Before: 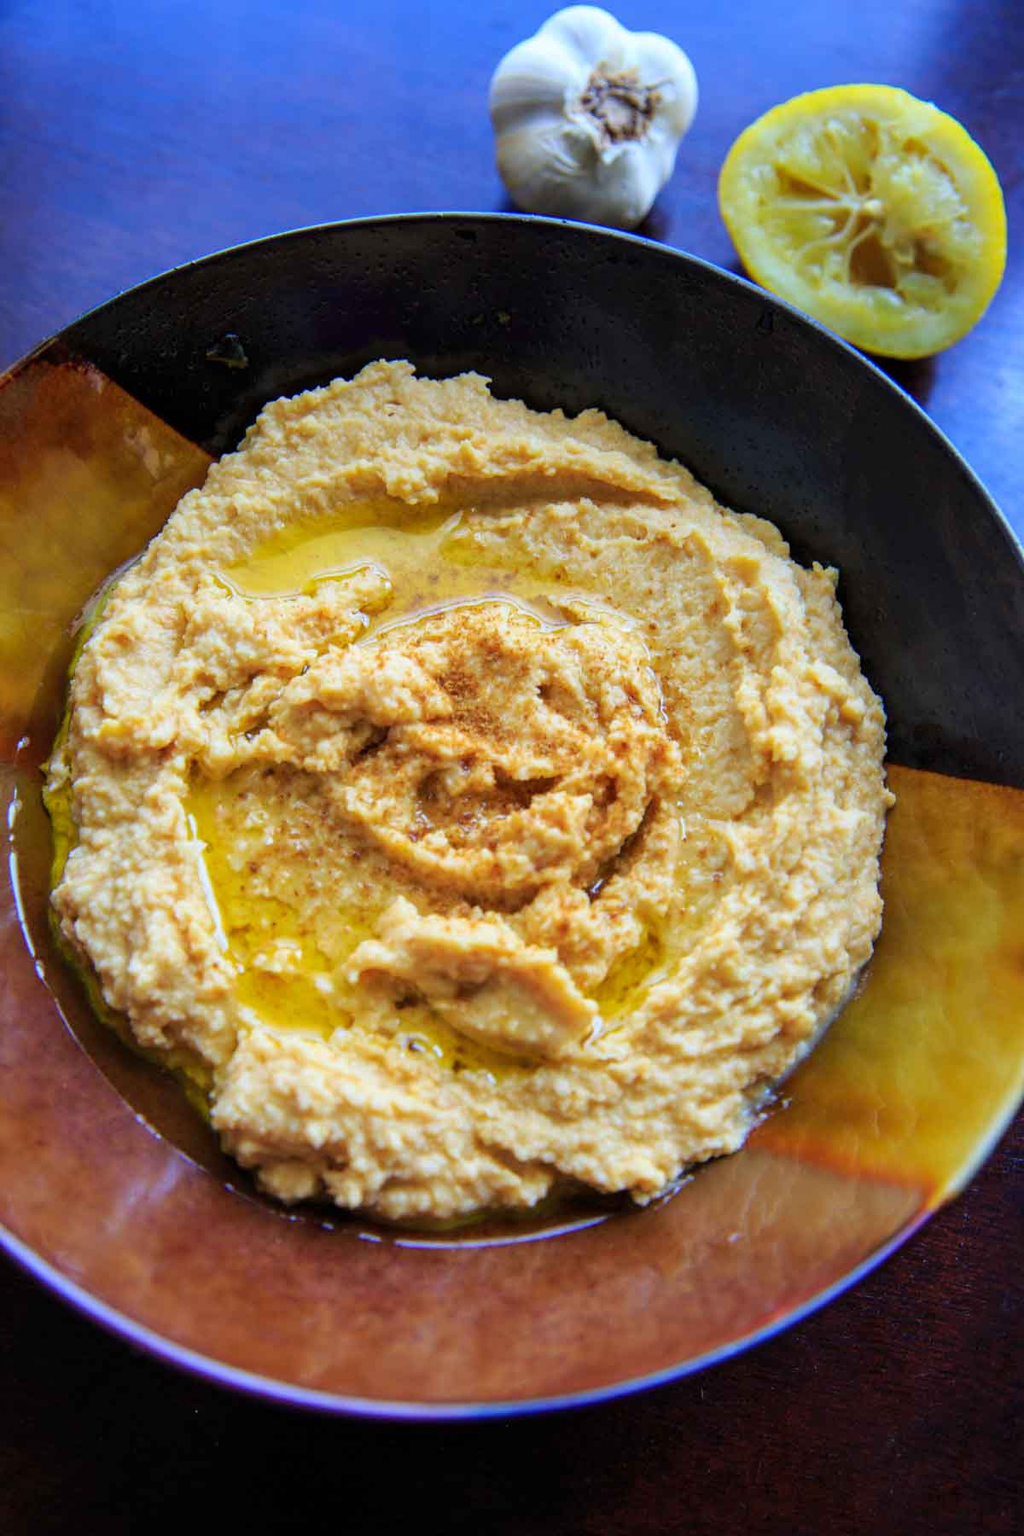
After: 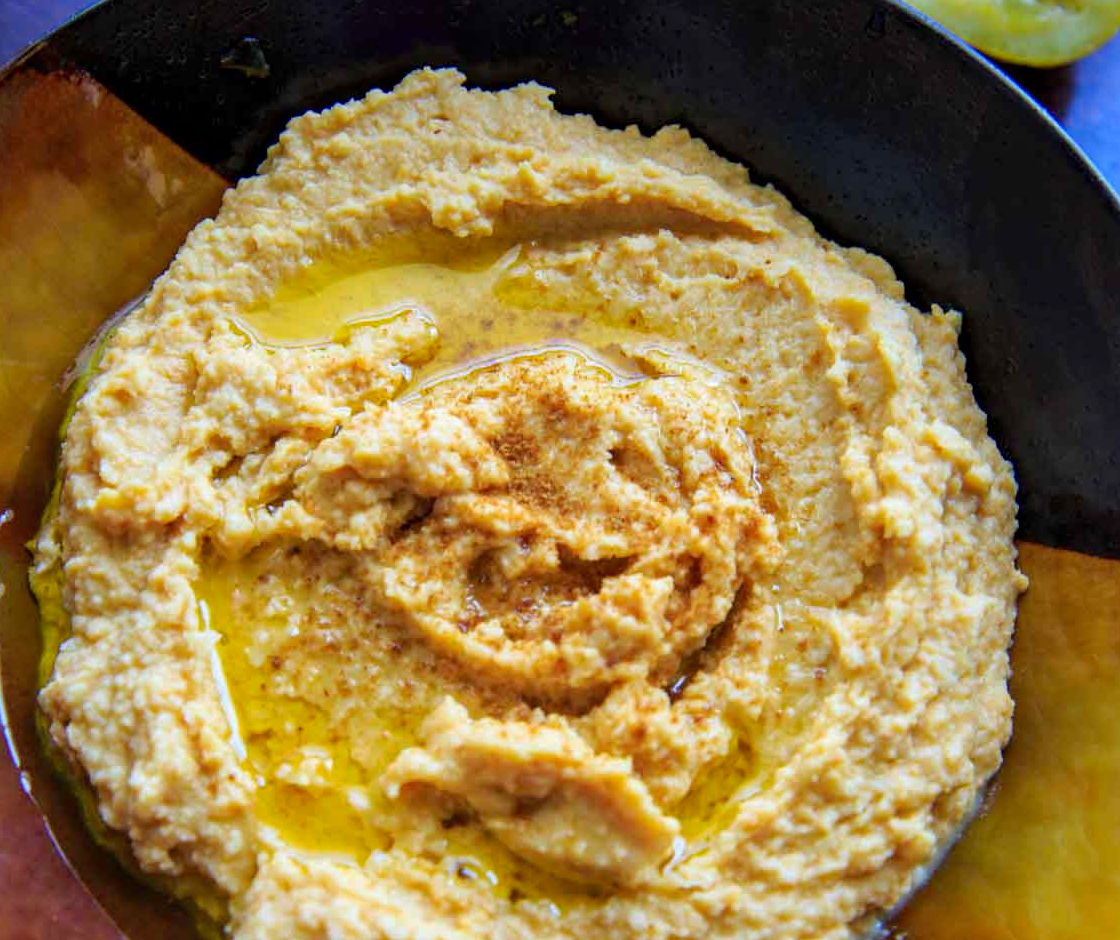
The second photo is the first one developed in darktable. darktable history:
contrast equalizer: octaves 7, y [[0.5 ×6], [0.5 ×6], [0.975, 0.964, 0.925, 0.865, 0.793, 0.721], [0 ×6], [0 ×6]]
crop: left 1.773%, top 19.678%, right 4.871%, bottom 28.088%
local contrast: mode bilateral grid, contrast 100, coarseness 100, detail 108%, midtone range 0.2
haze removal: compatibility mode true, adaptive false
